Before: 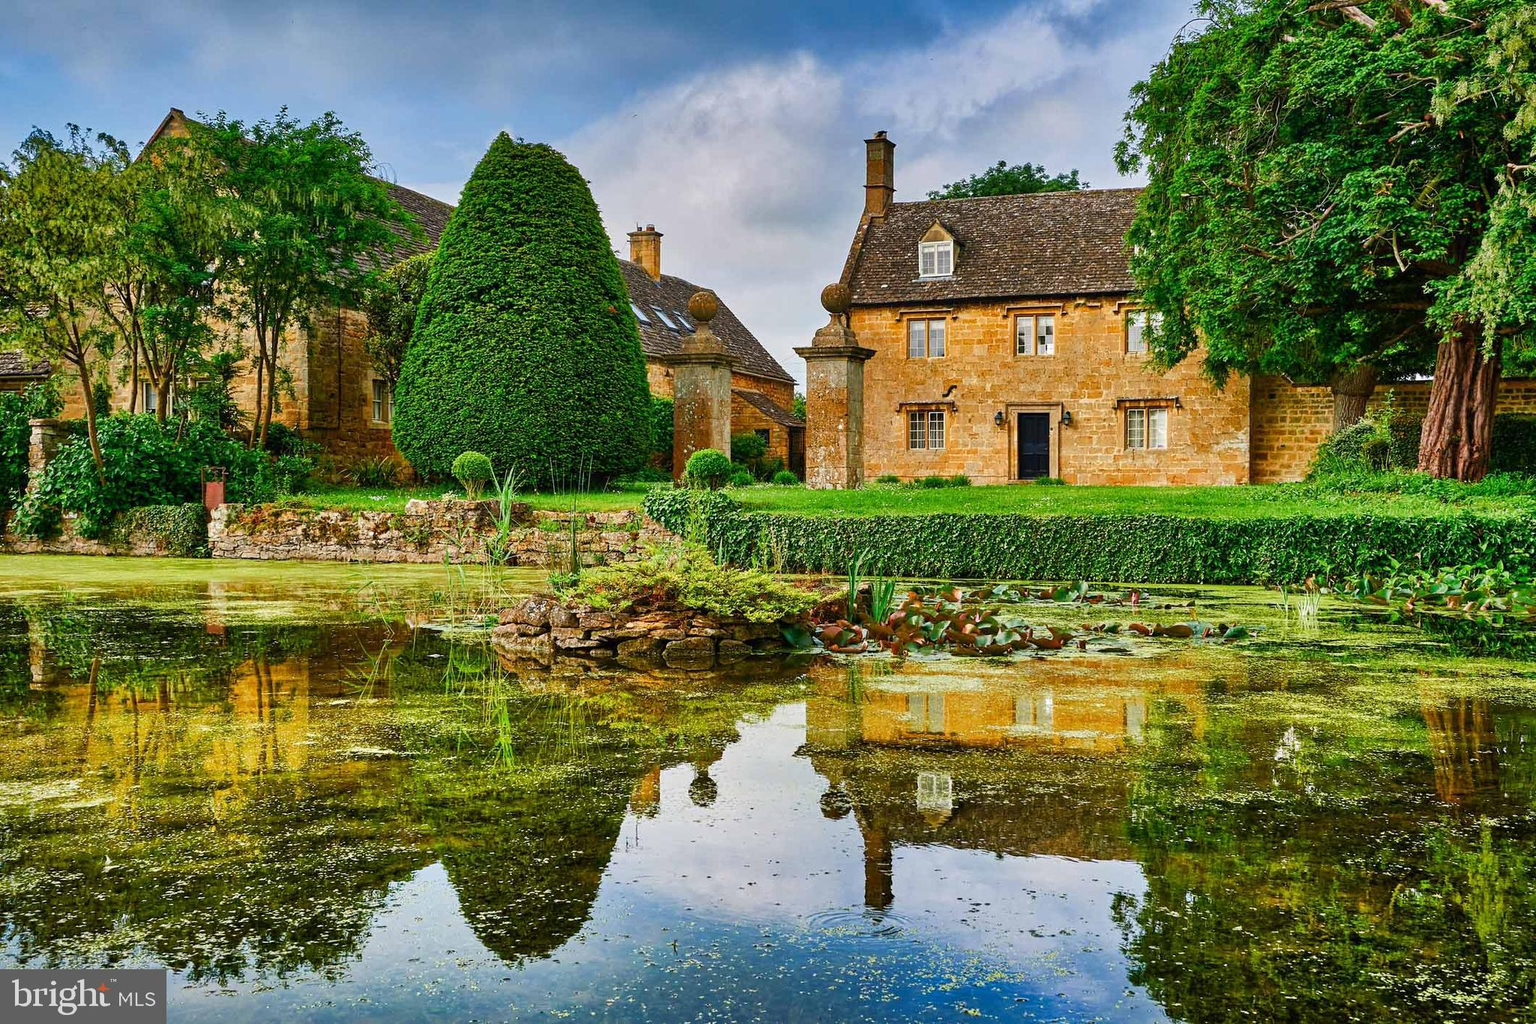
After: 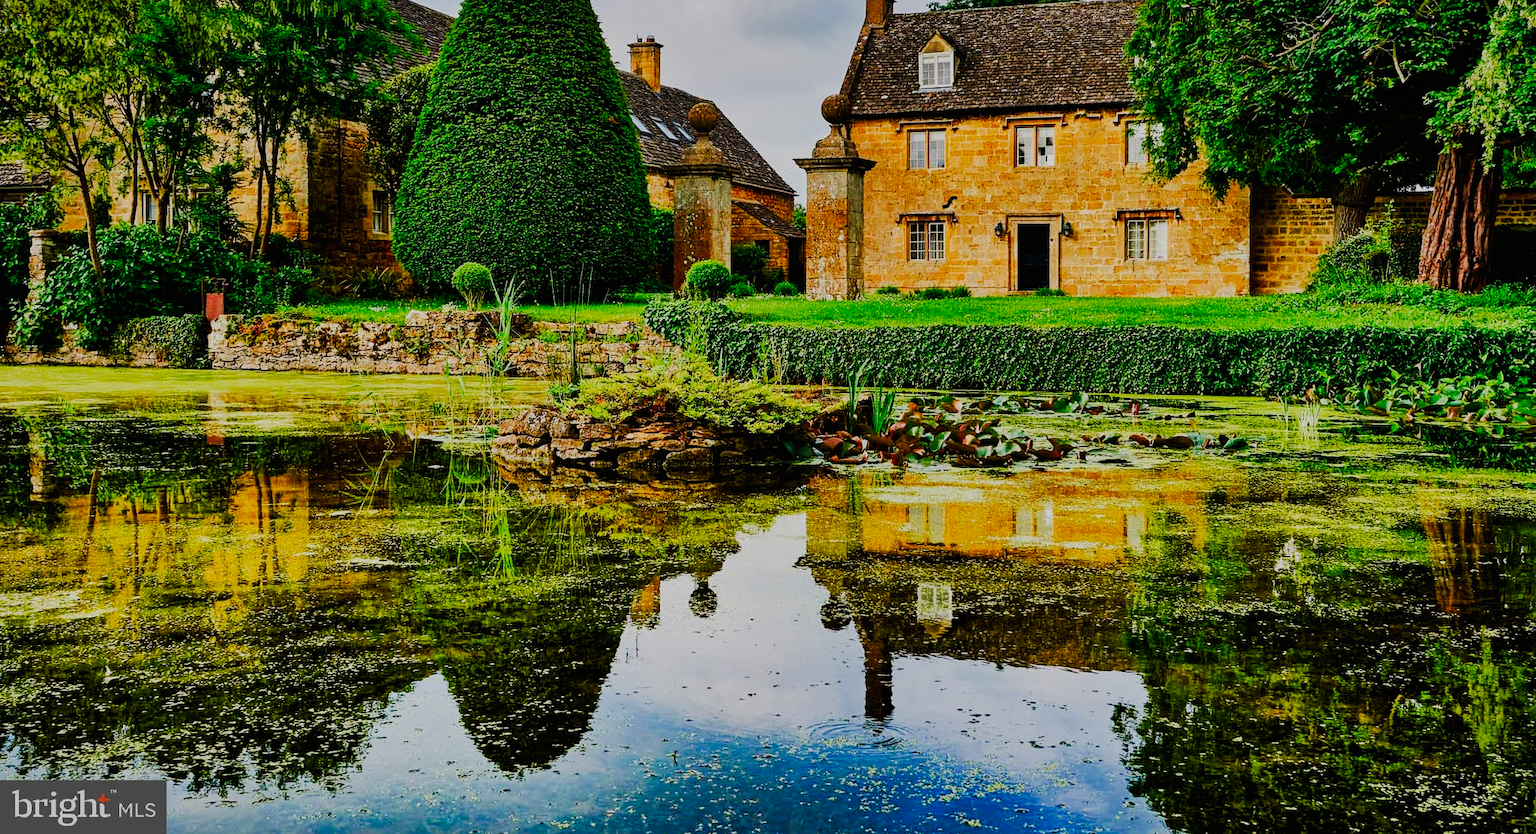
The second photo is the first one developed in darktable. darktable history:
crop and rotate: top 18.507%
filmic rgb: black relative exposure -9.22 EV, white relative exposure 6.77 EV, hardness 3.07, contrast 1.05
tone curve: curves: ch0 [(0, 0) (0.003, 0.007) (0.011, 0.008) (0.025, 0.007) (0.044, 0.009) (0.069, 0.012) (0.1, 0.02) (0.136, 0.035) (0.177, 0.06) (0.224, 0.104) (0.277, 0.16) (0.335, 0.228) (0.399, 0.308) (0.468, 0.418) (0.543, 0.525) (0.623, 0.635) (0.709, 0.723) (0.801, 0.802) (0.898, 0.889) (1, 1)], preserve colors none
